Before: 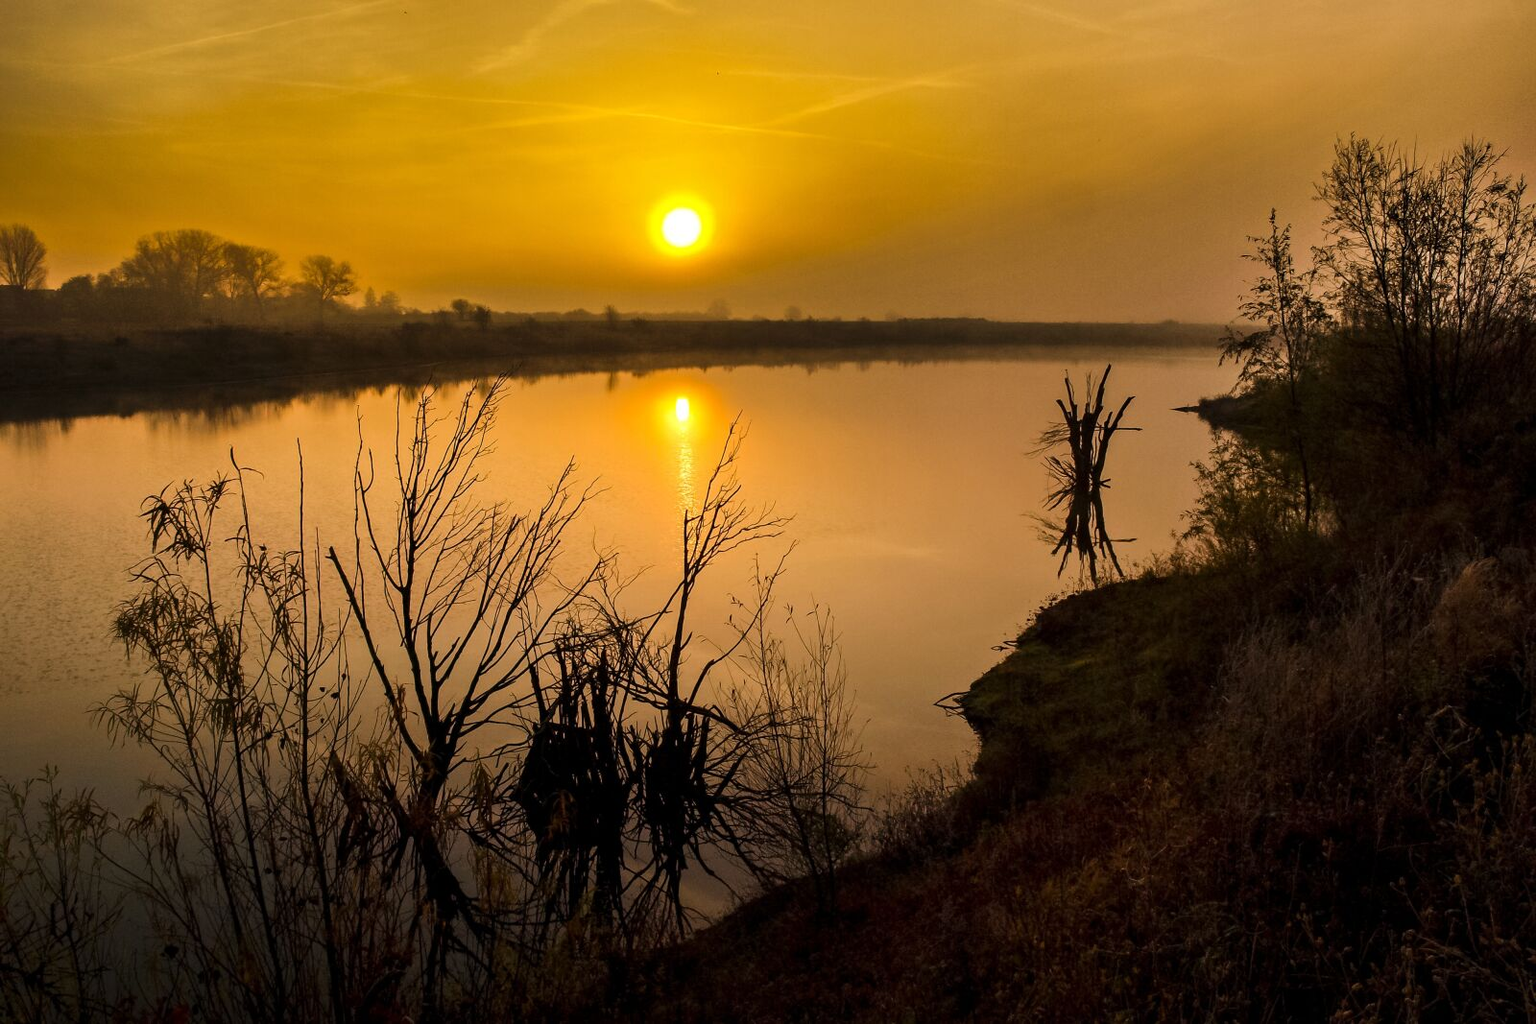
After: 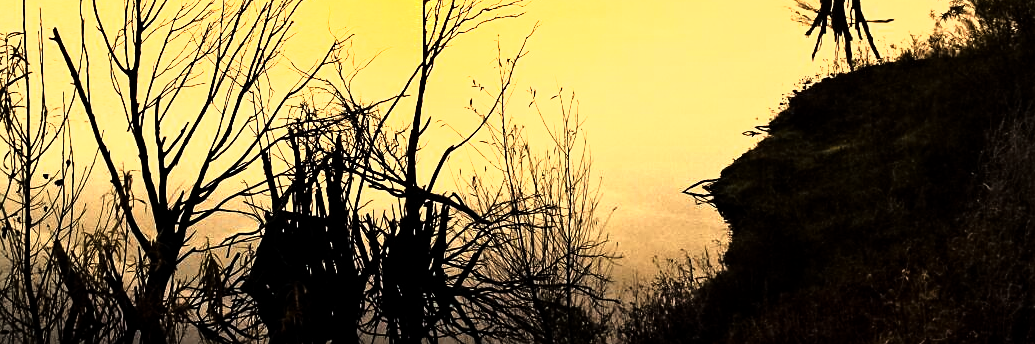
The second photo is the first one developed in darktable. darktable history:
color correction: highlights a* -6.71, highlights b* 0.595
levels: black 0.038%, white 99.89%, levels [0, 0.618, 1]
exposure: exposure 1.159 EV, compensate exposure bias true, compensate highlight preservation false
tone curve: curves: ch0 [(0, 0) (0.003, 0.002) (0.011, 0.009) (0.025, 0.02) (0.044, 0.036) (0.069, 0.057) (0.1, 0.081) (0.136, 0.115) (0.177, 0.153) (0.224, 0.202) (0.277, 0.264) (0.335, 0.333) (0.399, 0.409) (0.468, 0.491) (0.543, 0.58) (0.623, 0.675) (0.709, 0.777) (0.801, 0.88) (0.898, 0.98) (1, 1)], color space Lab, independent channels, preserve colors none
crop: left 18.15%, top 50.86%, right 17.101%, bottom 16.842%
sharpen: amount 0.216
base curve: curves: ch0 [(0, 0) (0.028, 0.03) (0.121, 0.232) (0.46, 0.748) (0.859, 0.968) (1, 1)]
